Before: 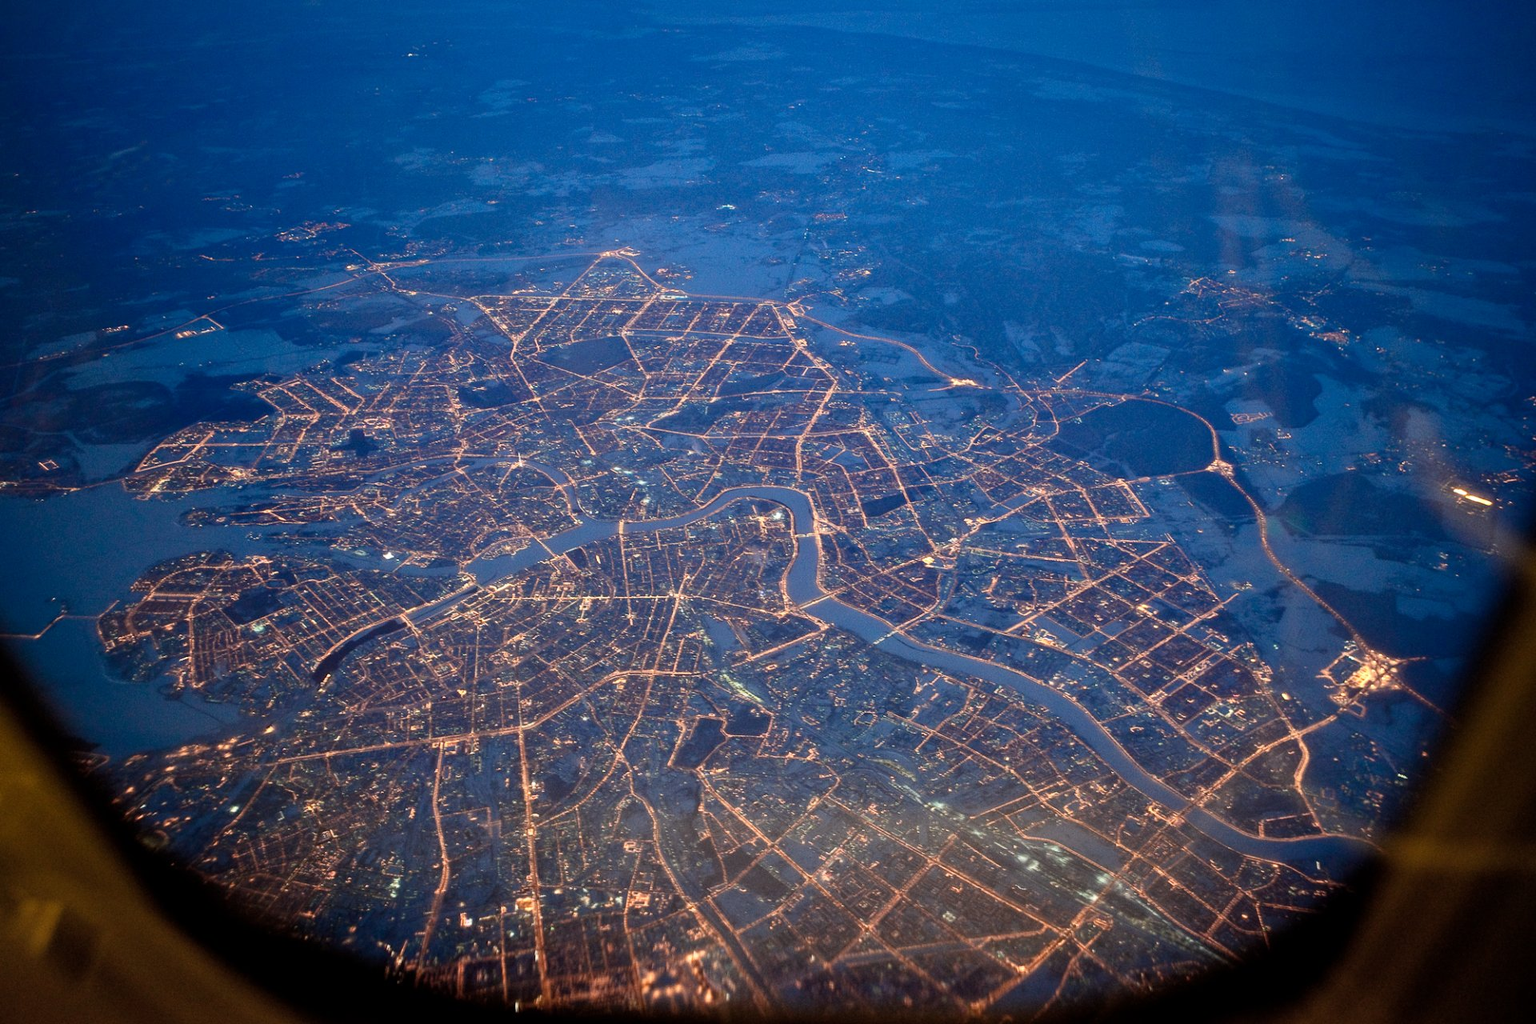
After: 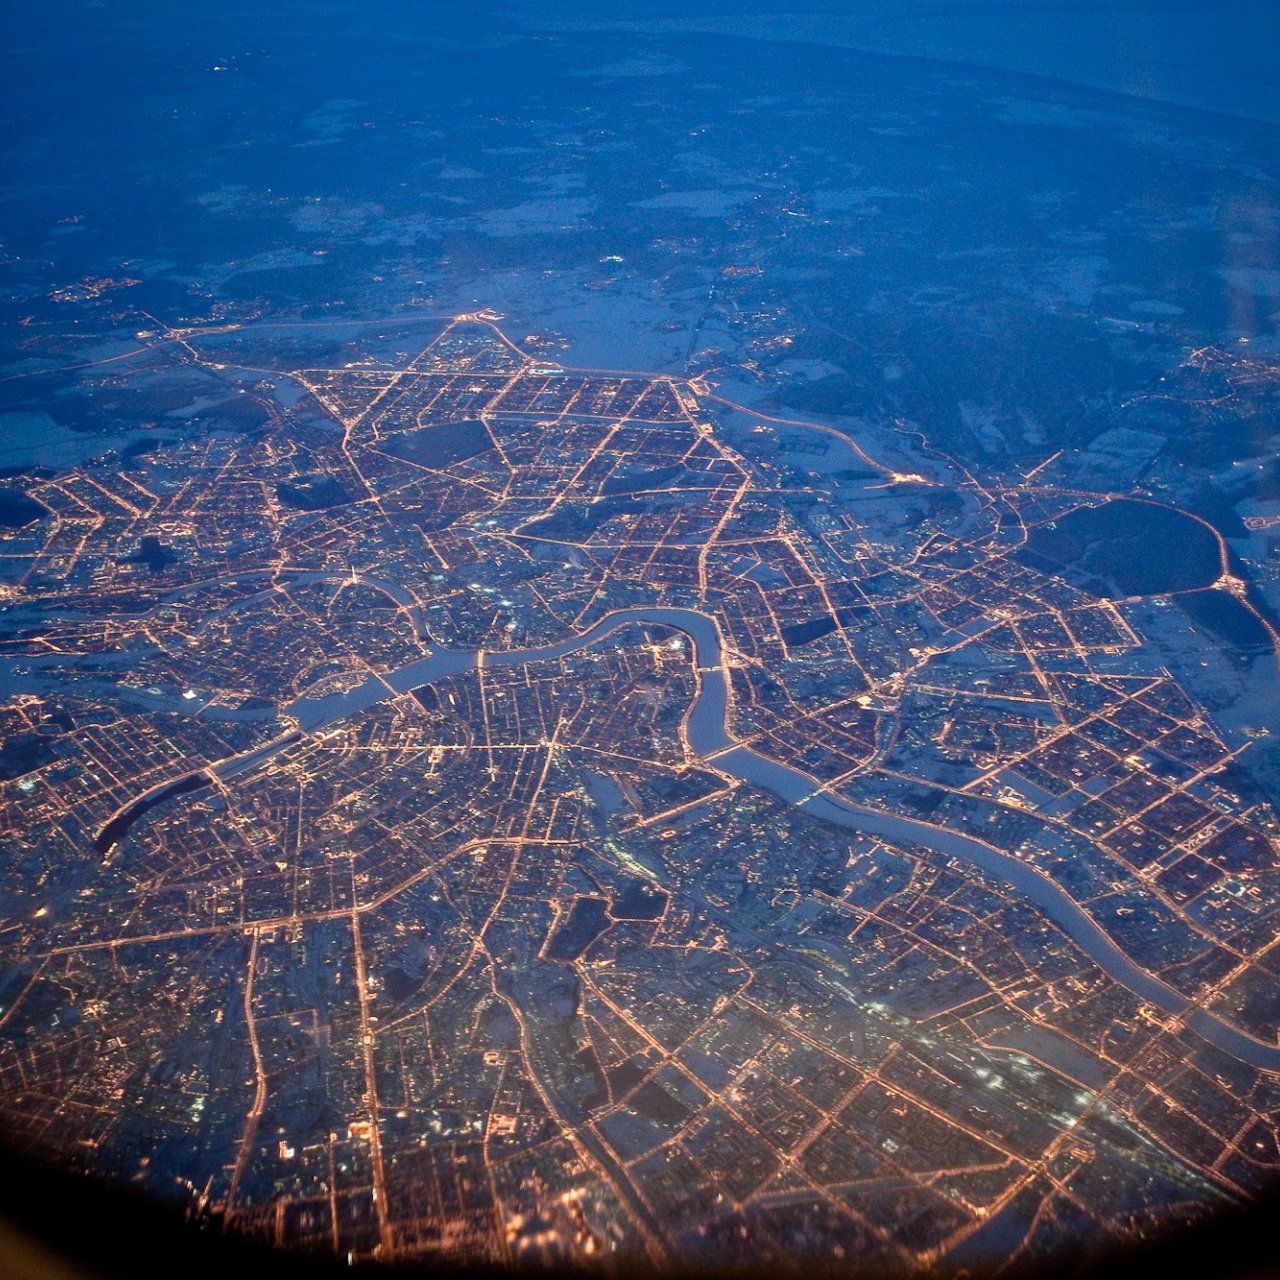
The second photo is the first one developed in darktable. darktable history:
crop and rotate: left 15.446%, right 17.836%
